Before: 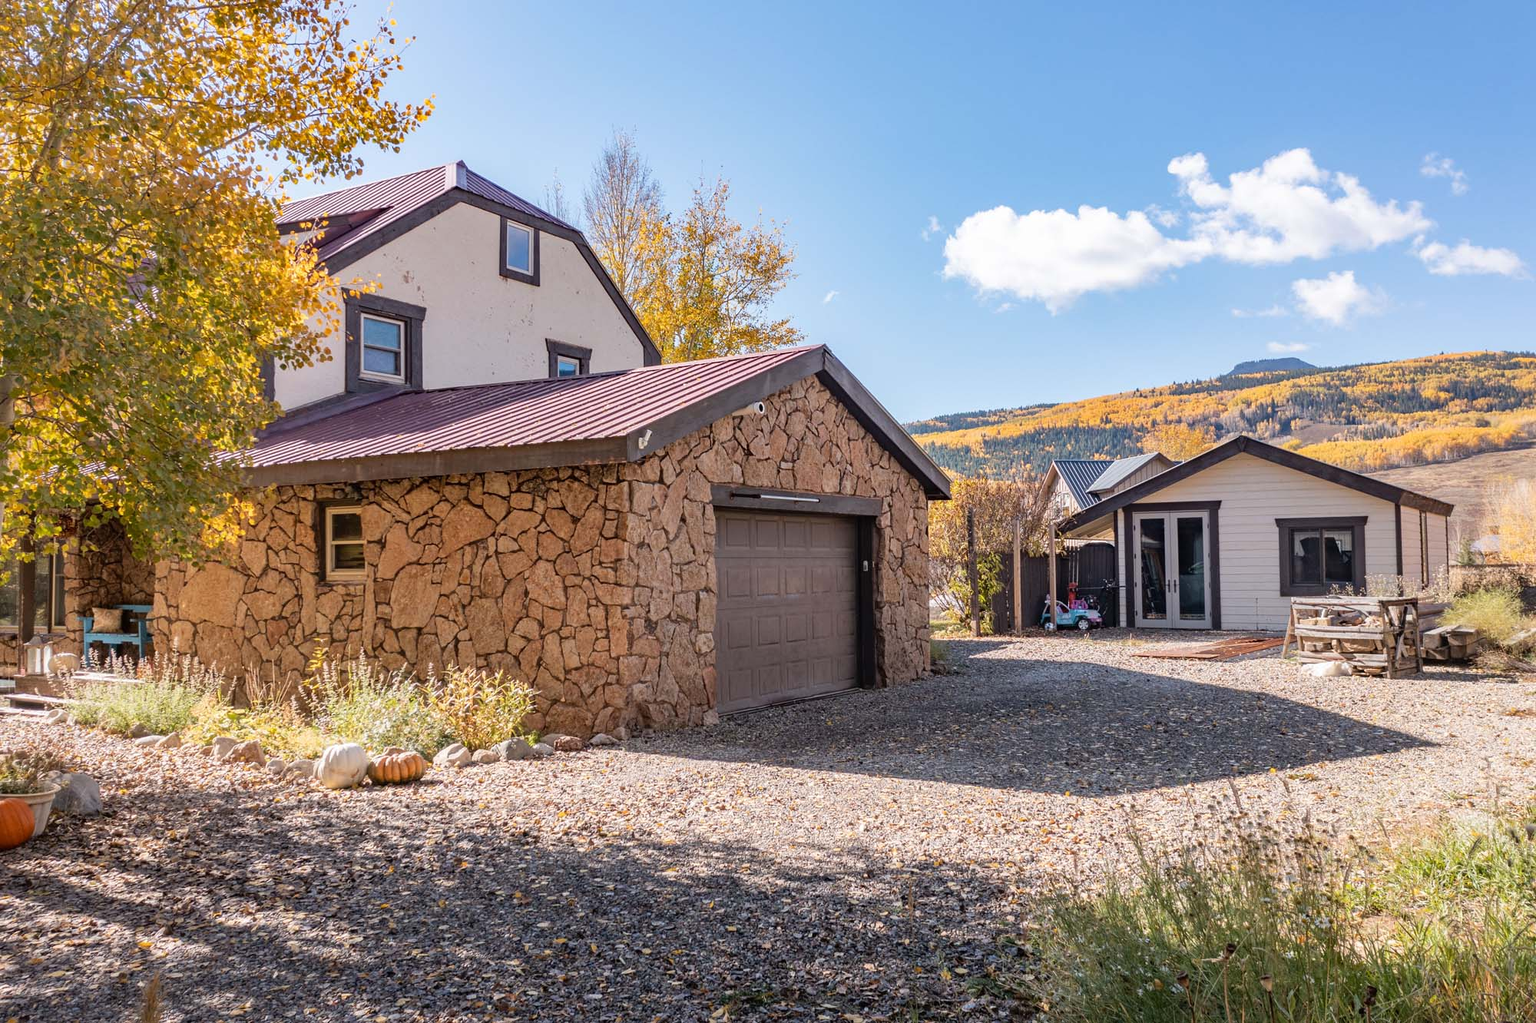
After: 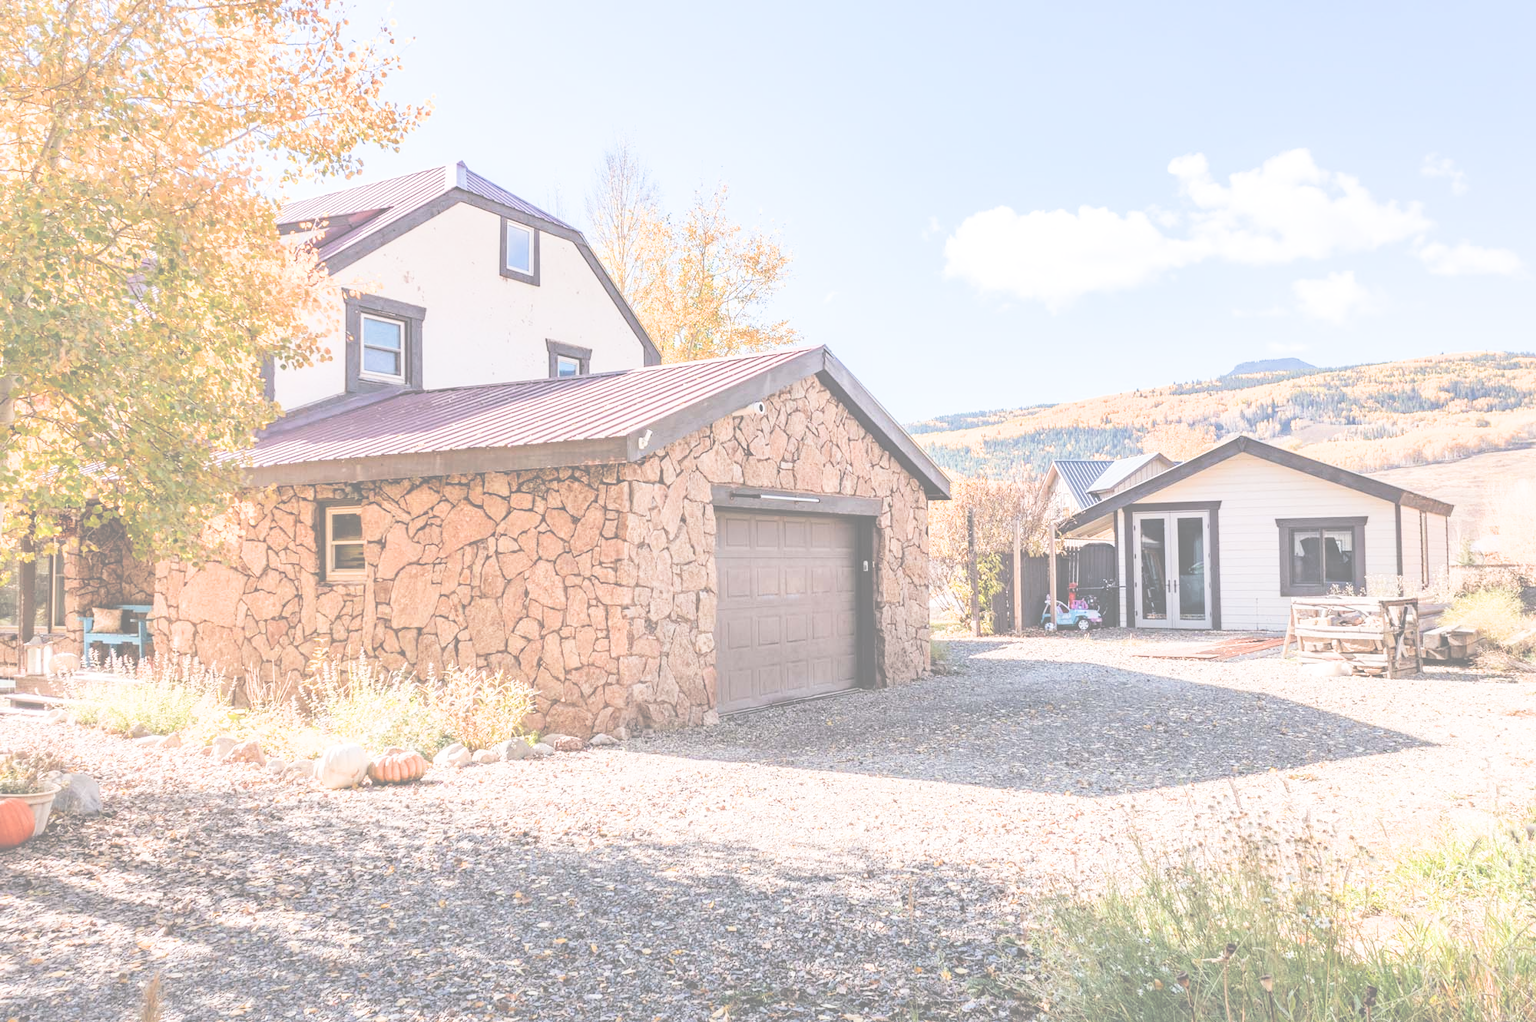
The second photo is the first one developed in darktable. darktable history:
exposure: black level correction -0.07, exposure 0.502 EV, compensate exposure bias true, compensate highlight preservation false
filmic rgb: black relative exposure -5.08 EV, white relative exposure 3.95 EV, hardness 2.89, contrast 1.394, highlights saturation mix -30.17%
